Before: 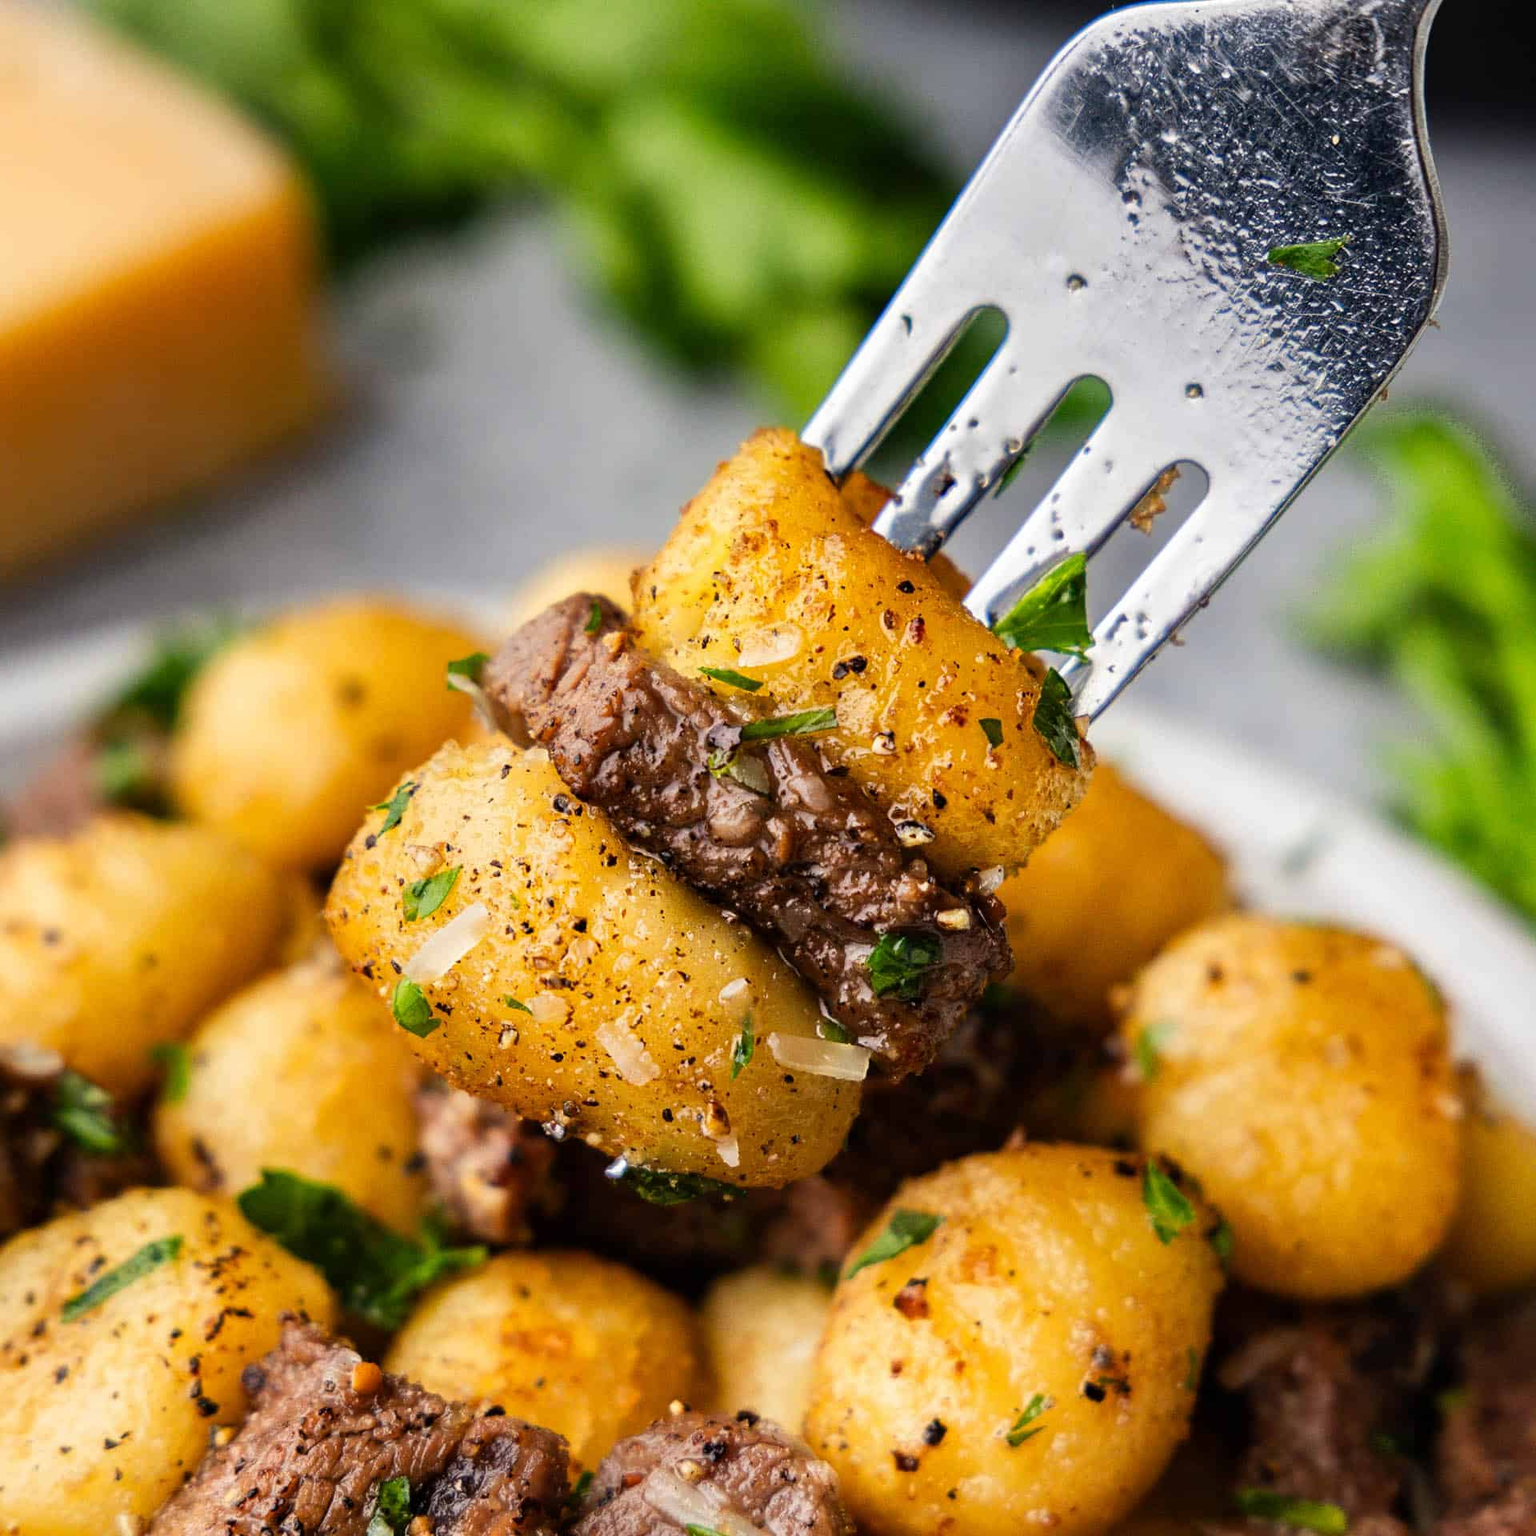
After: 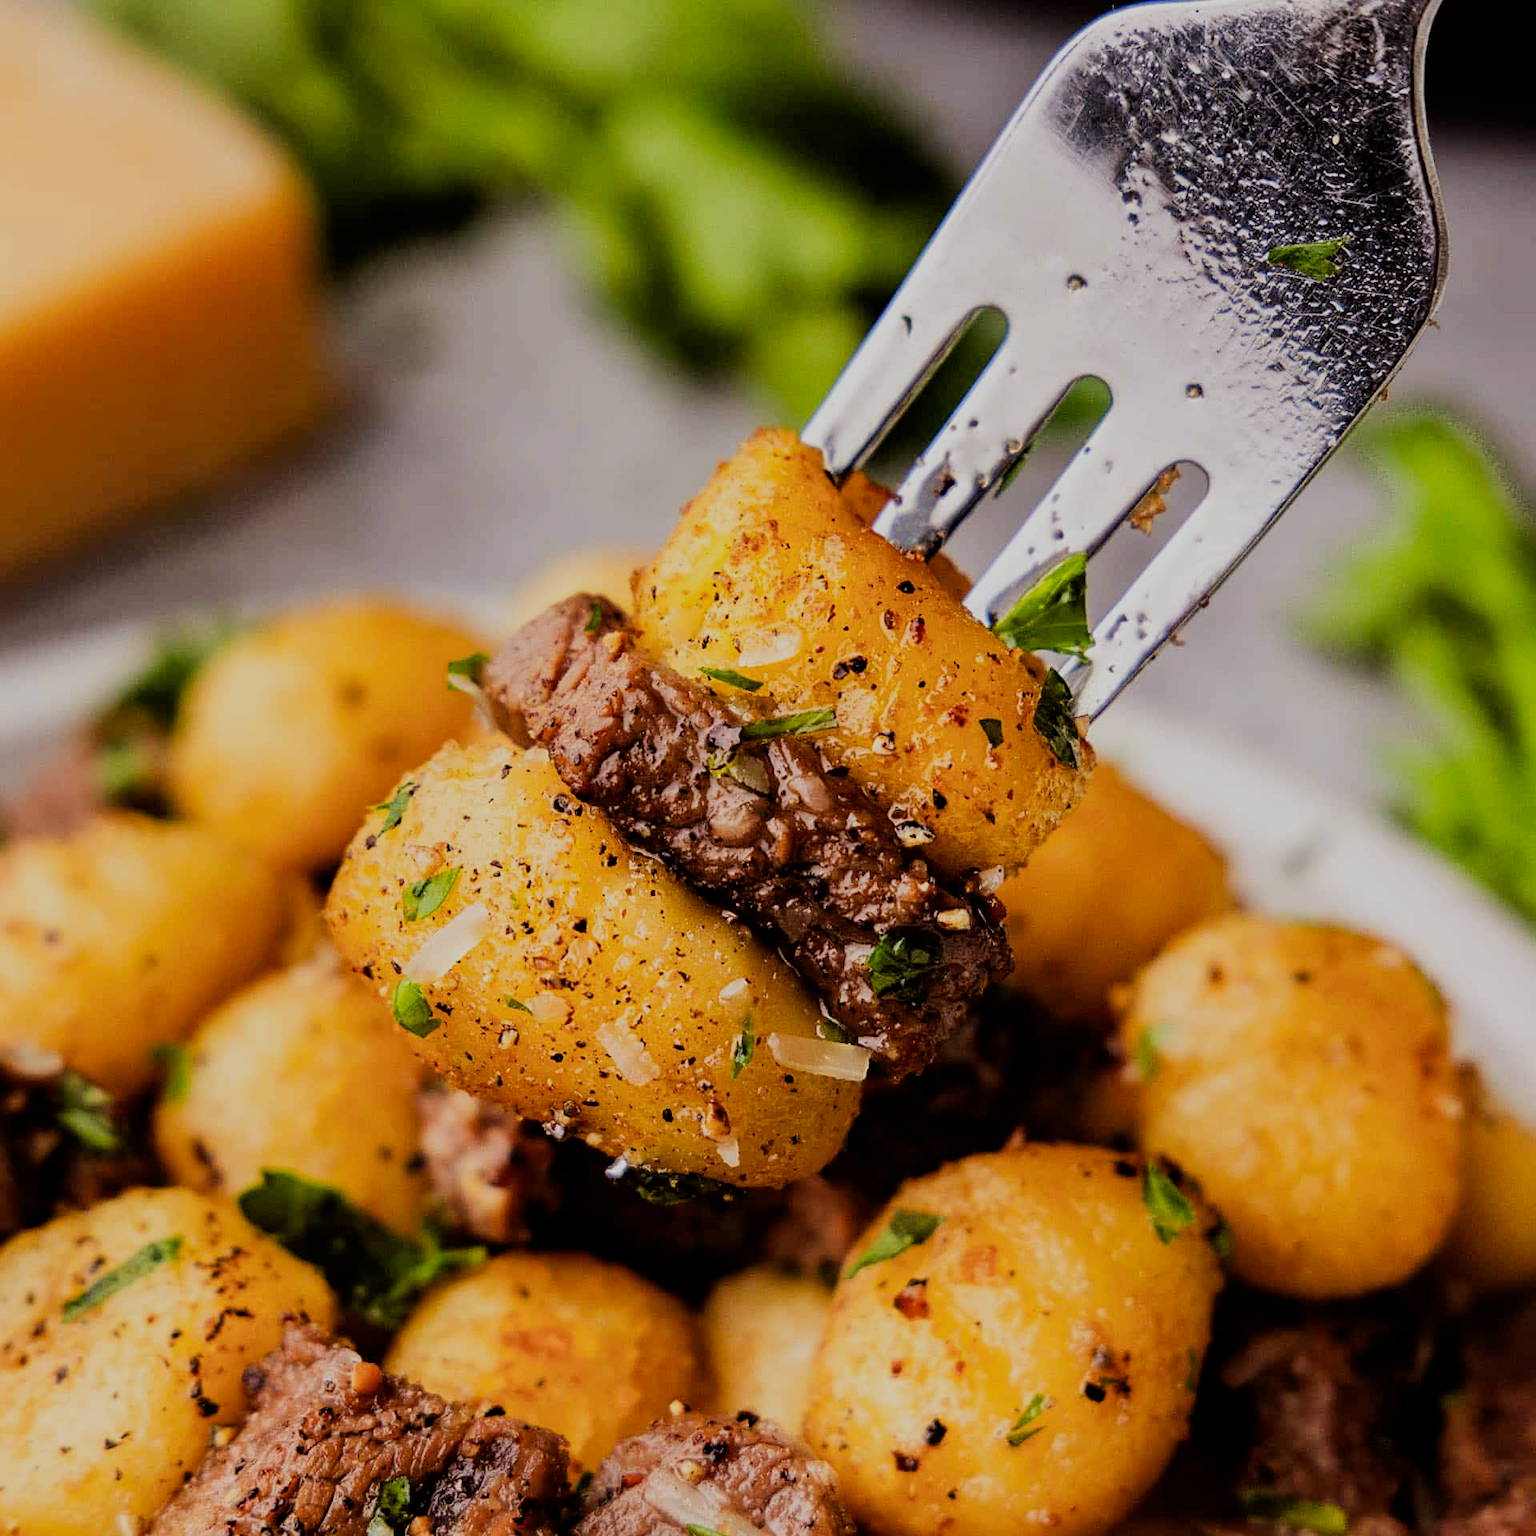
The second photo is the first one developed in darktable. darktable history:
sharpen: amount 0.2
color balance rgb: perceptual saturation grading › global saturation -1%
rgb levels: mode RGB, independent channels, levels [[0, 0.5, 1], [0, 0.521, 1], [0, 0.536, 1]]
filmic rgb: black relative exposure -7.15 EV, white relative exposure 5.36 EV, hardness 3.02
